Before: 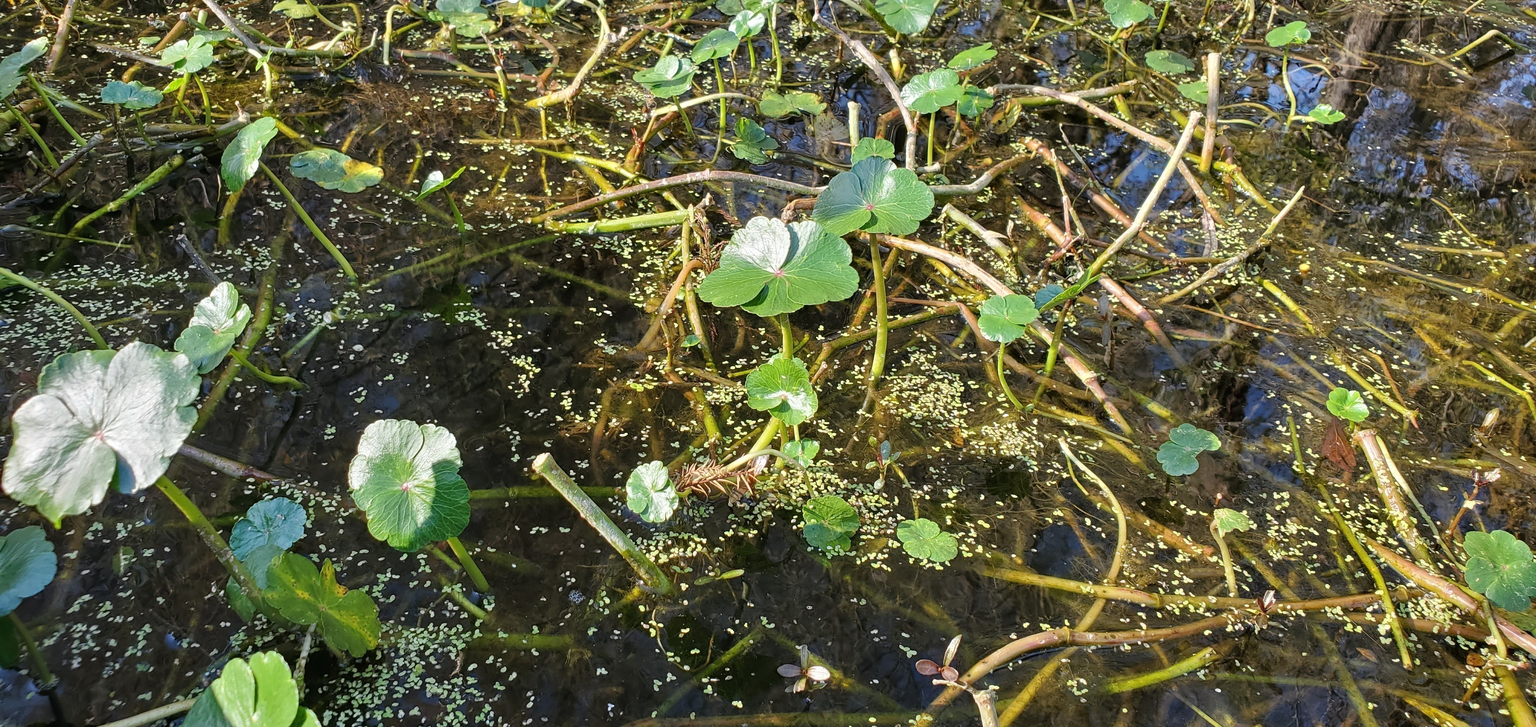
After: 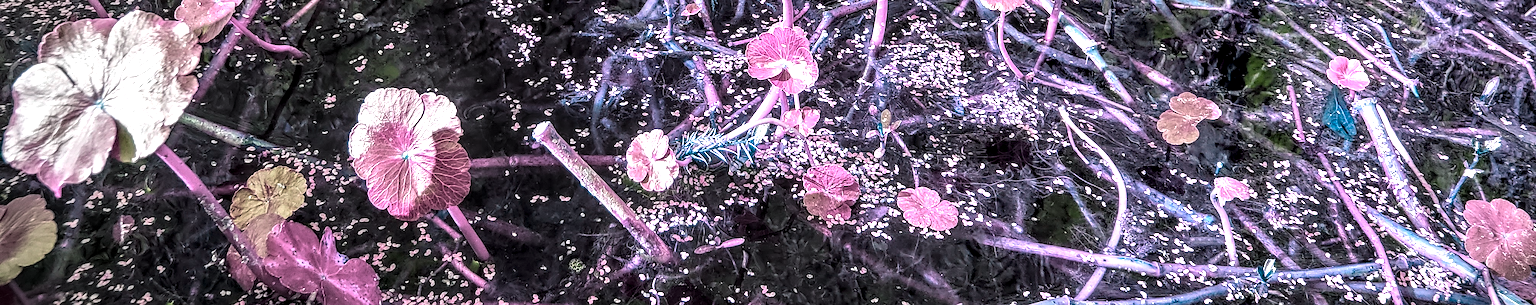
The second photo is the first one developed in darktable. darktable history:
sharpen: radius 1.833, amount 0.398, threshold 1.661
crop: top 45.637%, bottom 12.286%
vignetting: center (0, 0.005)
tone equalizer: edges refinement/feathering 500, mask exposure compensation -1.57 EV, preserve details no
local contrast: highlights 6%, shadows 2%, detail 181%
contrast brightness saturation: contrast 0.054, brightness 0.058, saturation 0.006
color balance rgb: shadows lift › chroma 2.058%, shadows lift › hue 216.13°, perceptual saturation grading › global saturation 0.525%, hue shift -148.79°, contrast 34.976%, saturation formula JzAzBz (2021)
